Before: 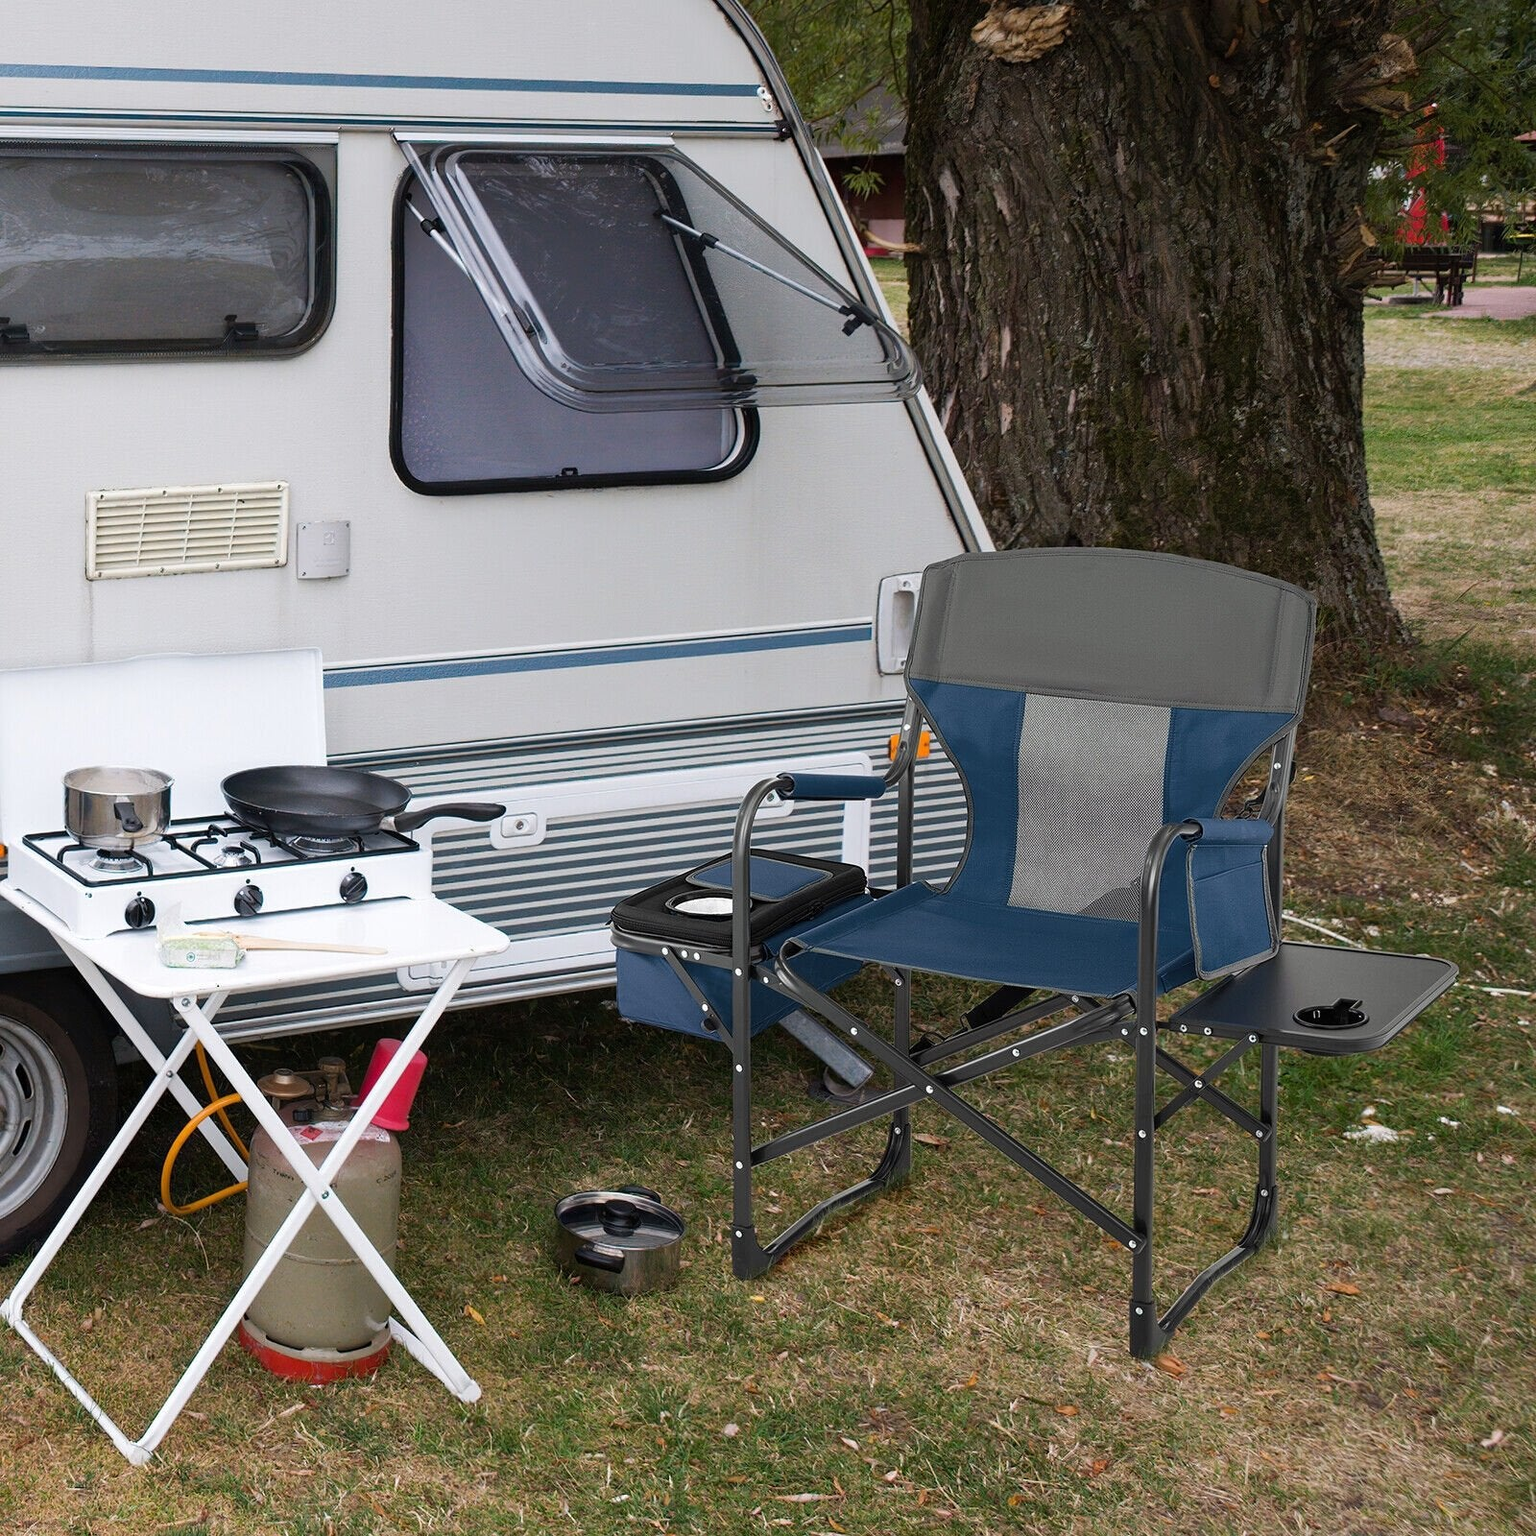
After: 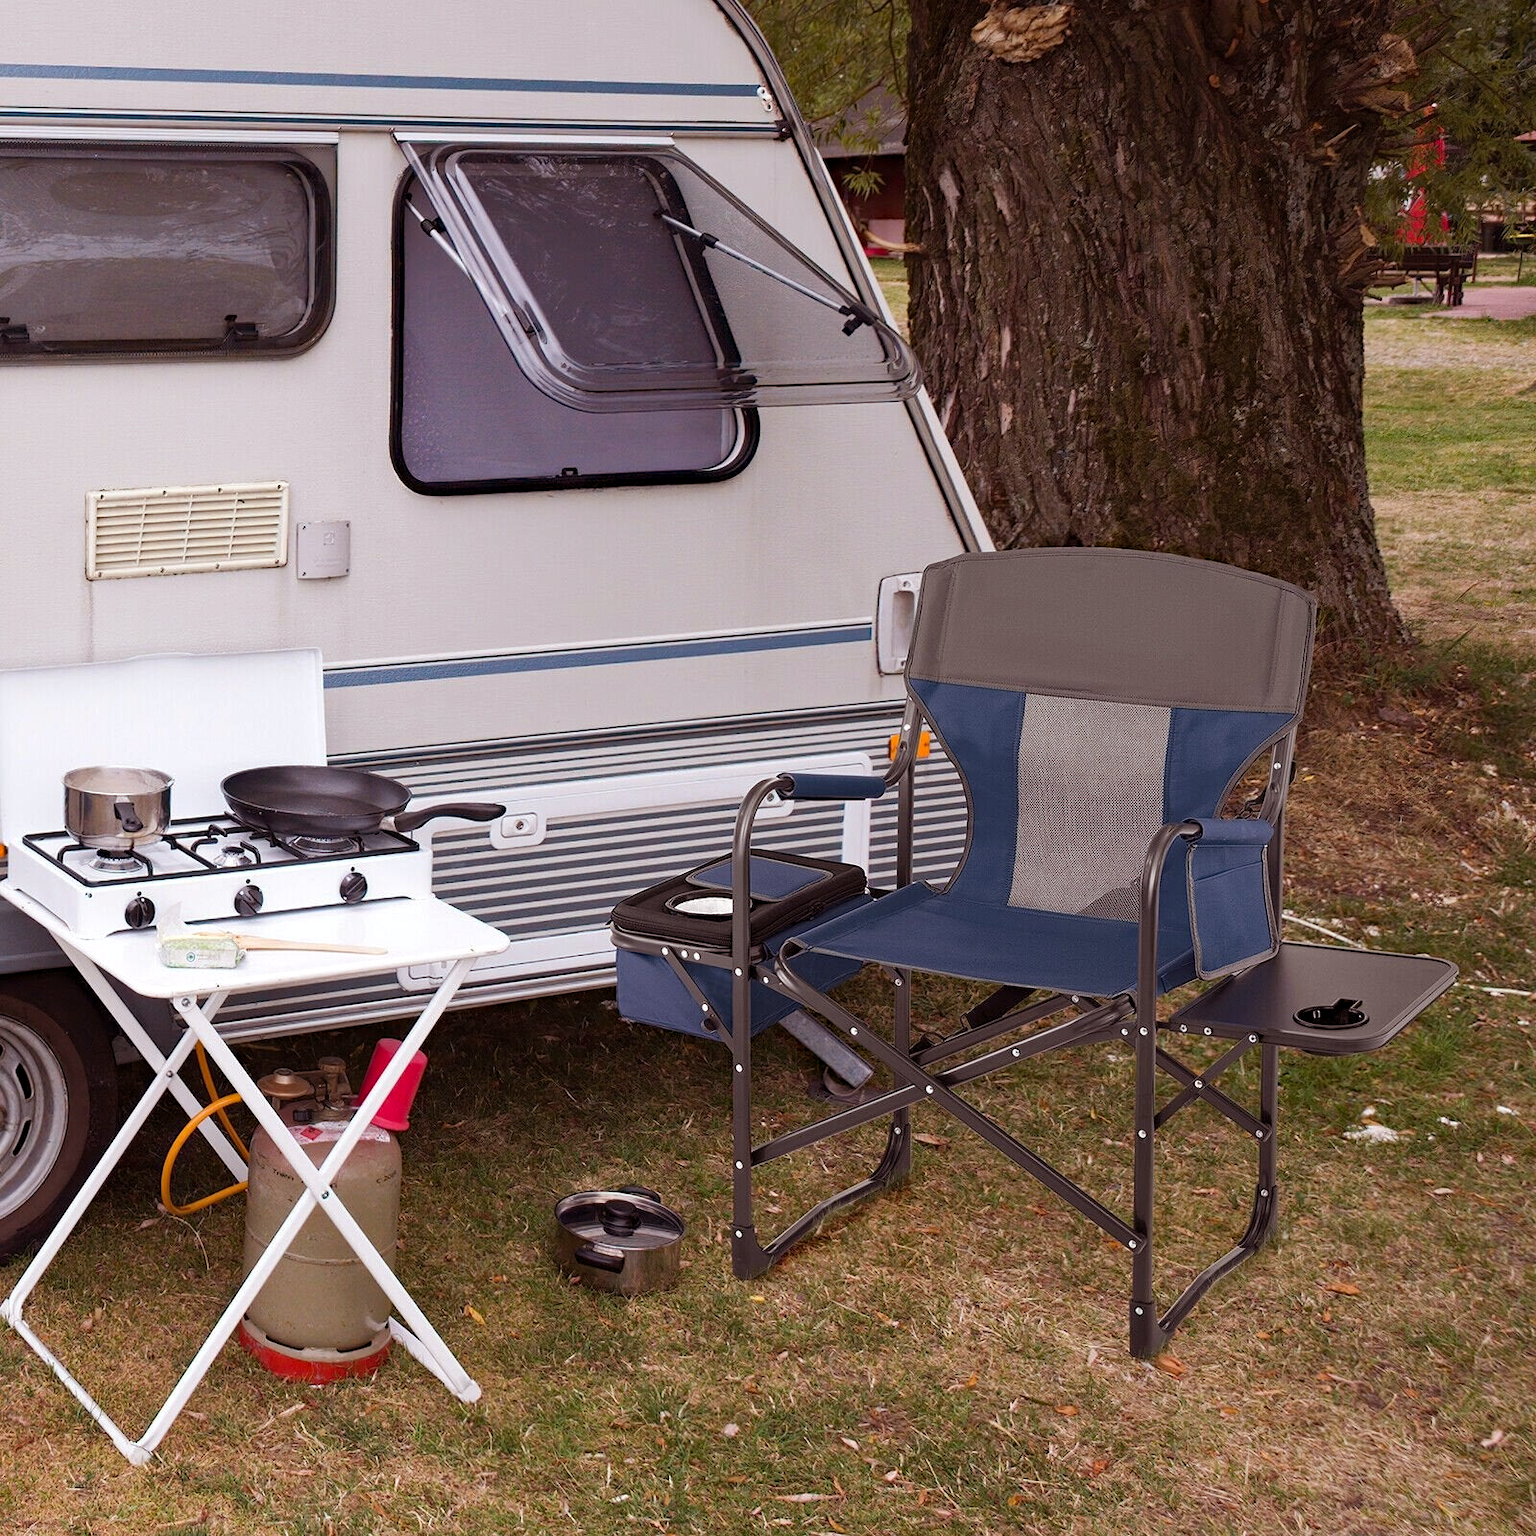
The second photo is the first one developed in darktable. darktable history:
rgb levels: mode RGB, independent channels, levels [[0, 0.474, 1], [0, 0.5, 1], [0, 0.5, 1]]
haze removal: compatibility mode true, adaptive false
